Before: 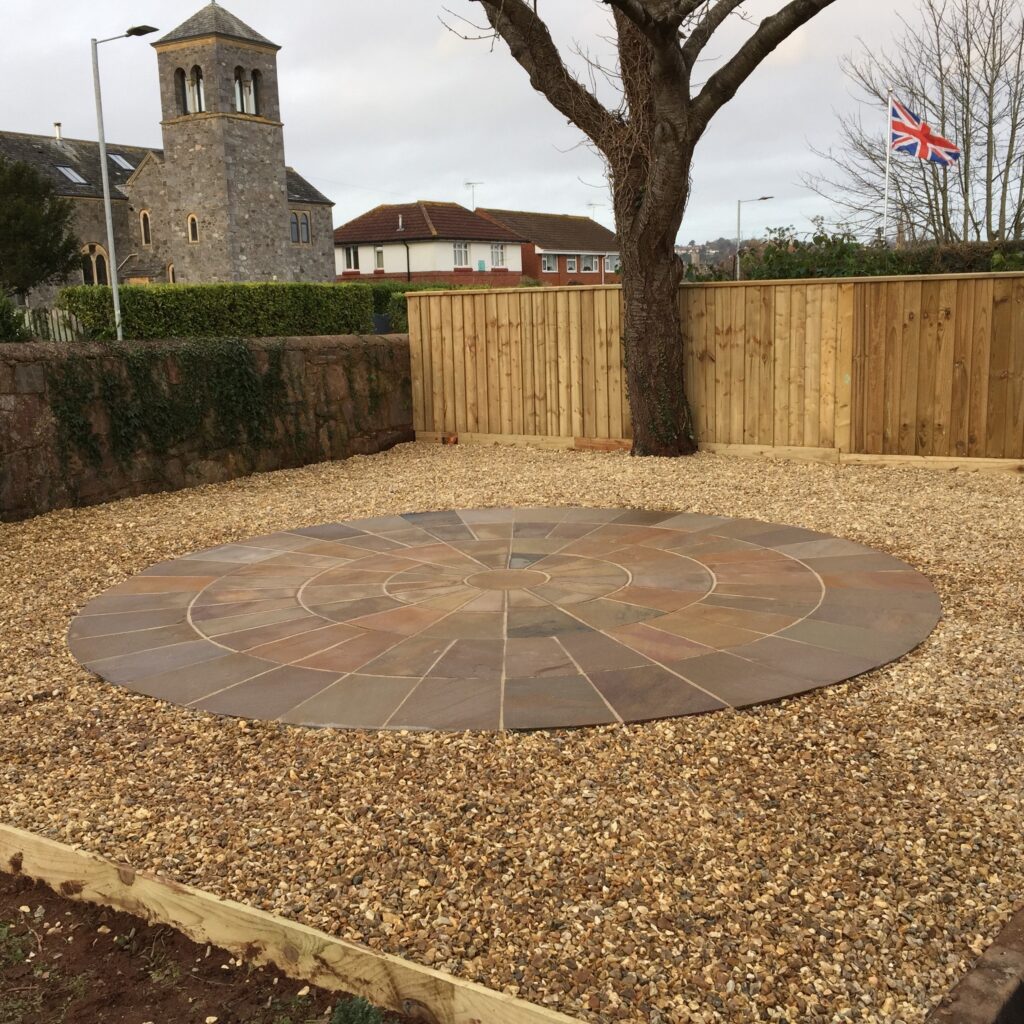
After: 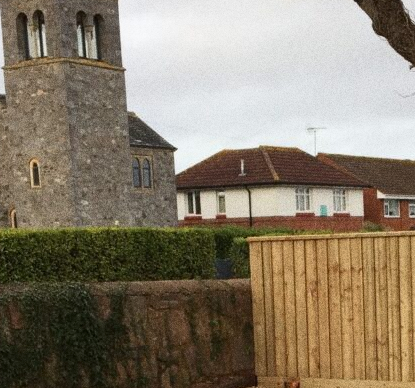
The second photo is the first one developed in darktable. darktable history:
crop: left 15.452%, top 5.459%, right 43.956%, bottom 56.62%
grain: coarseness 0.09 ISO, strength 40%
